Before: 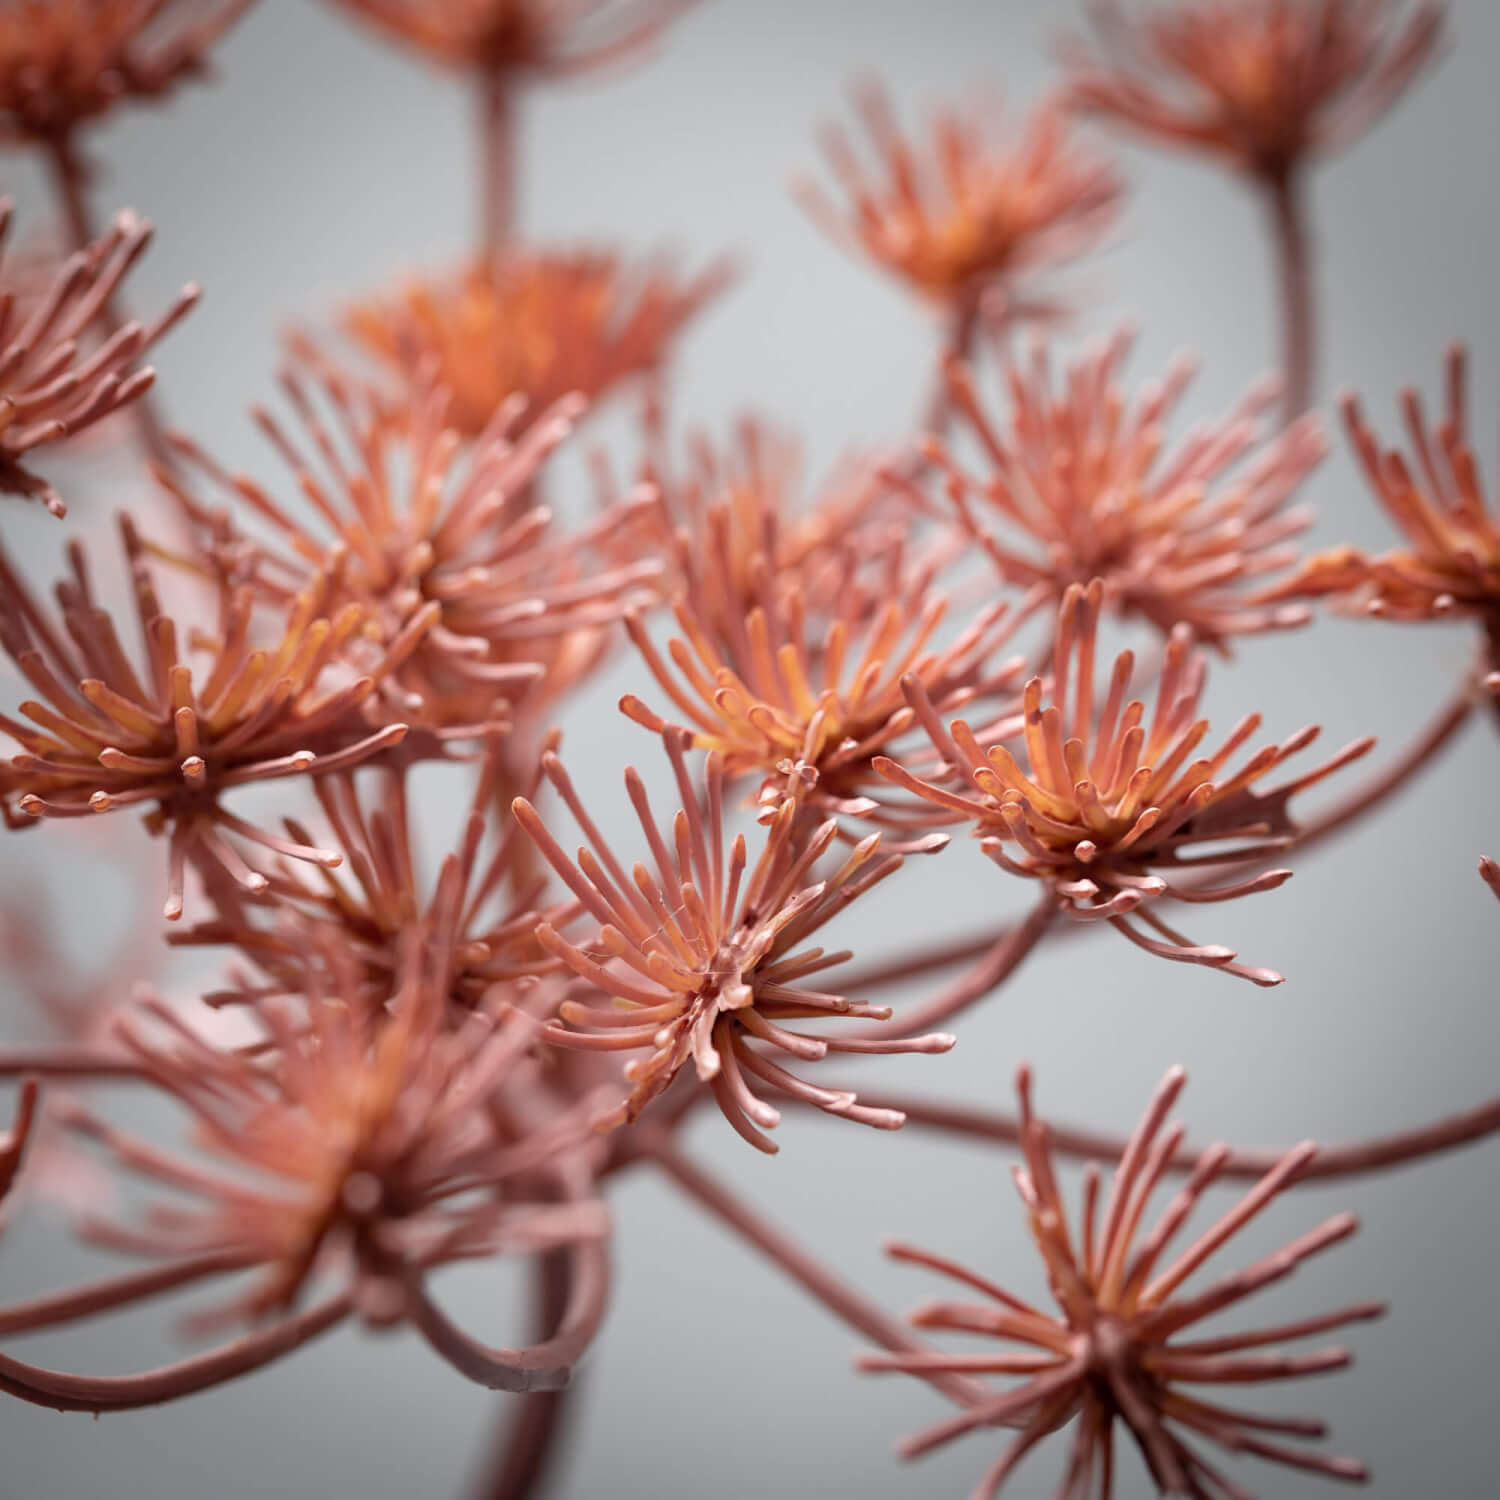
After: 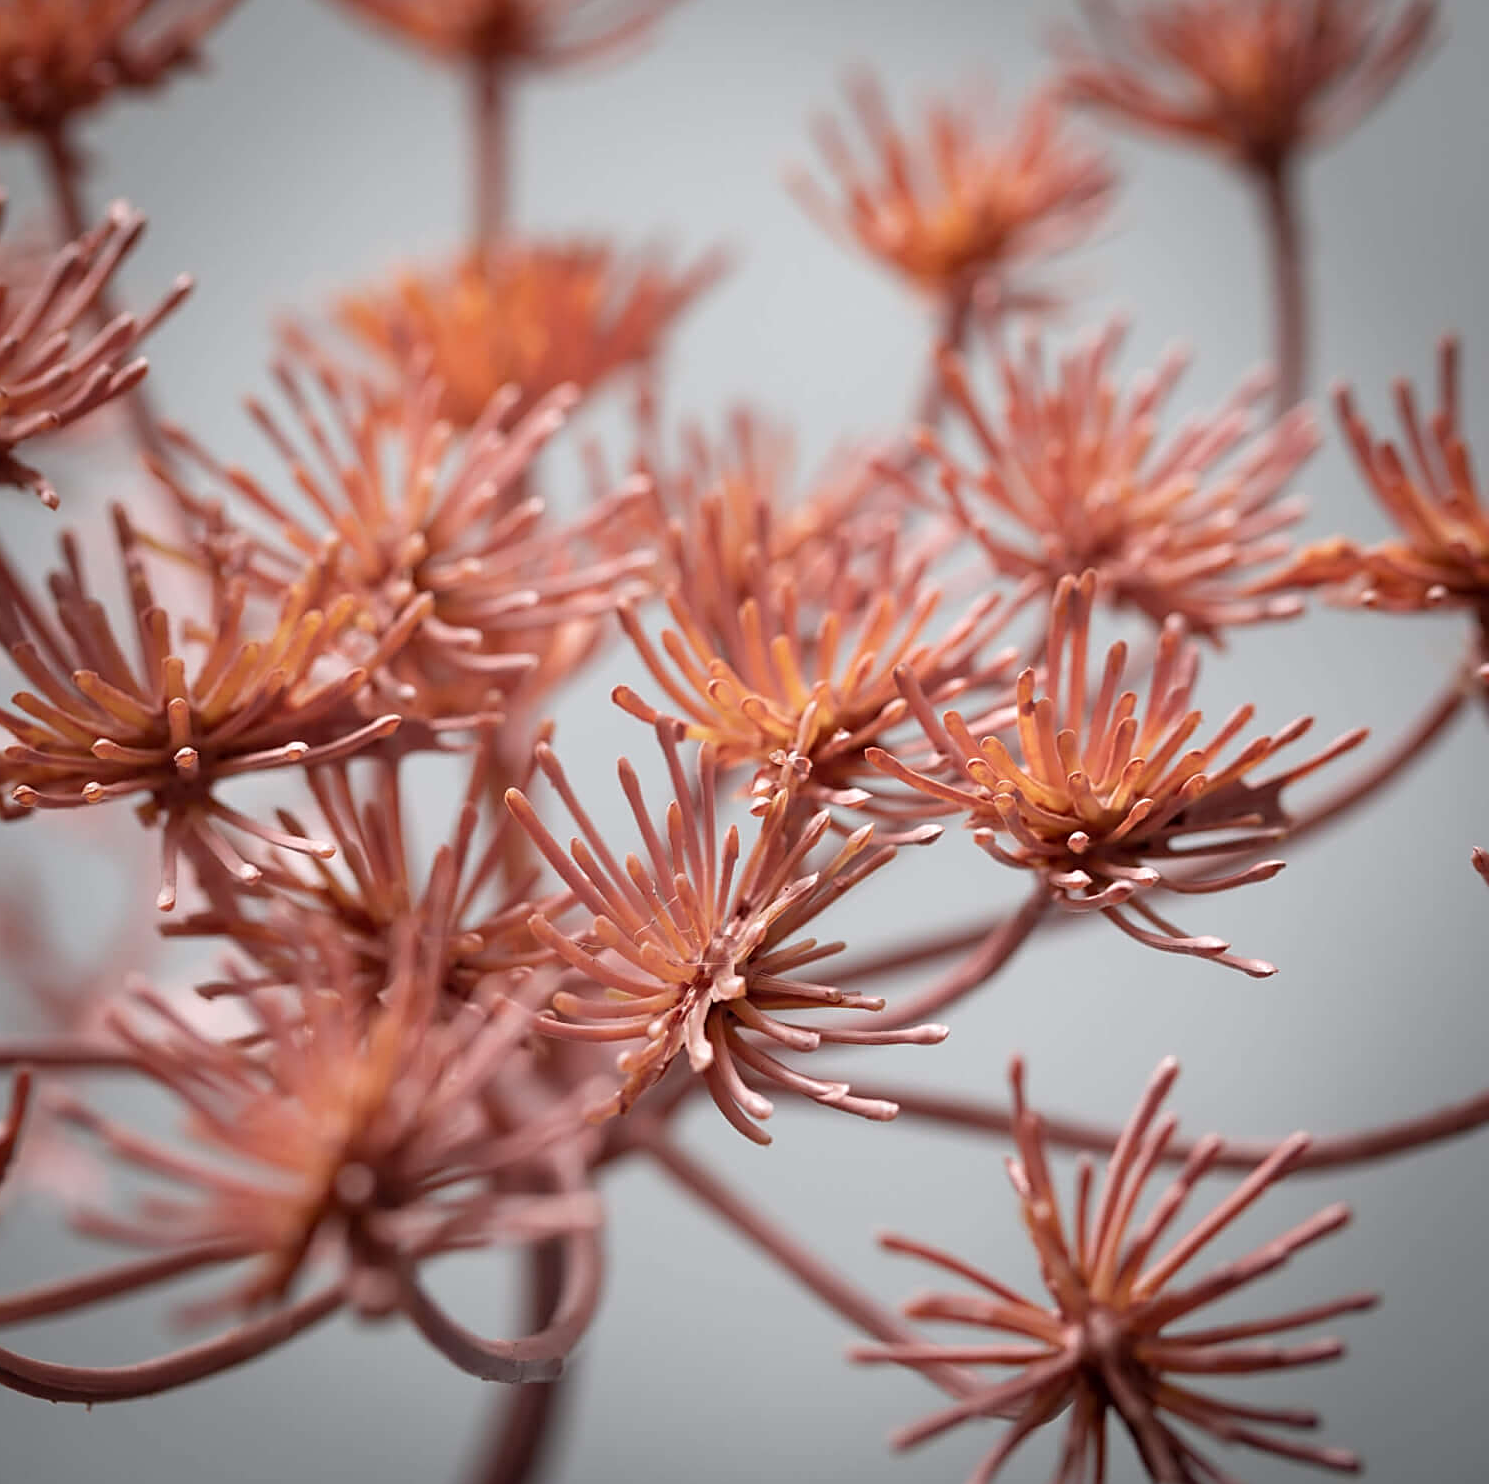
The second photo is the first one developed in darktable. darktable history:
sharpen: on, module defaults
crop: left 0.488%, top 0.658%, right 0.216%, bottom 0.39%
